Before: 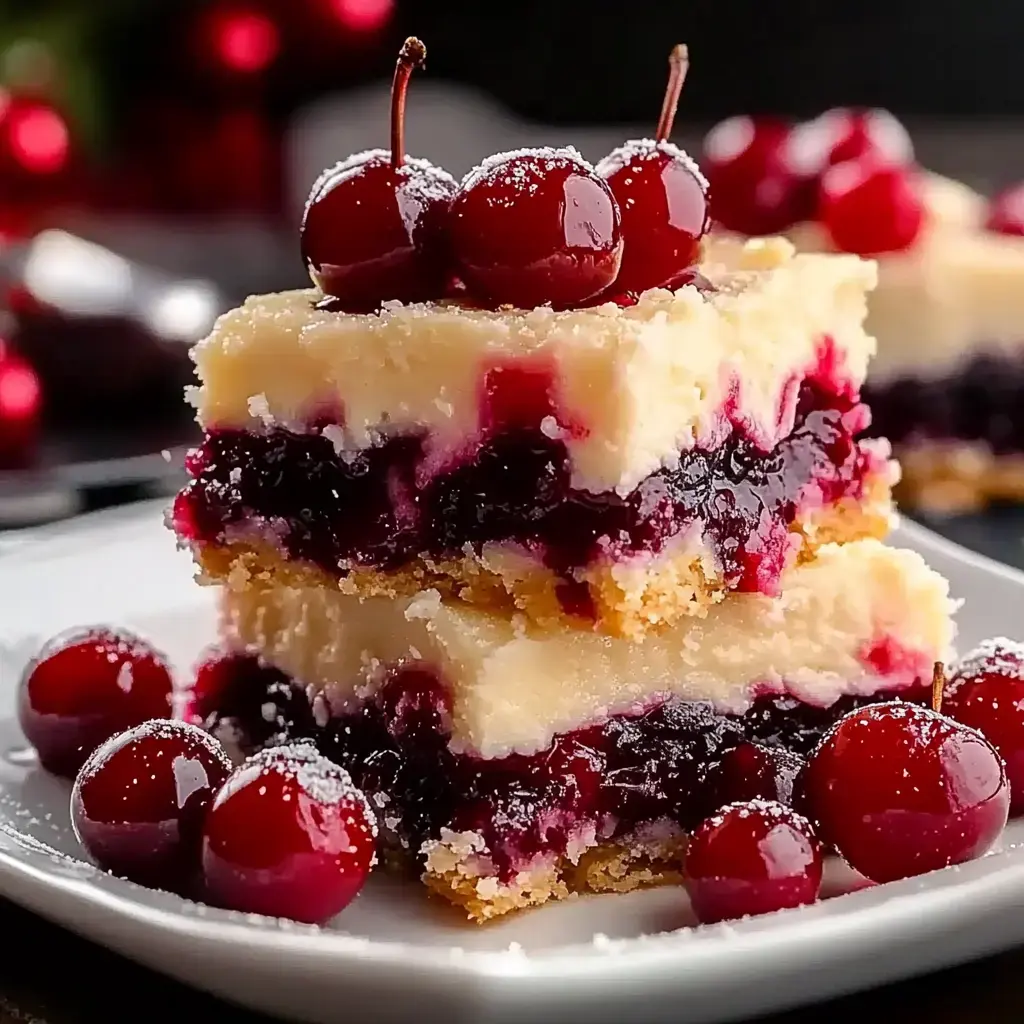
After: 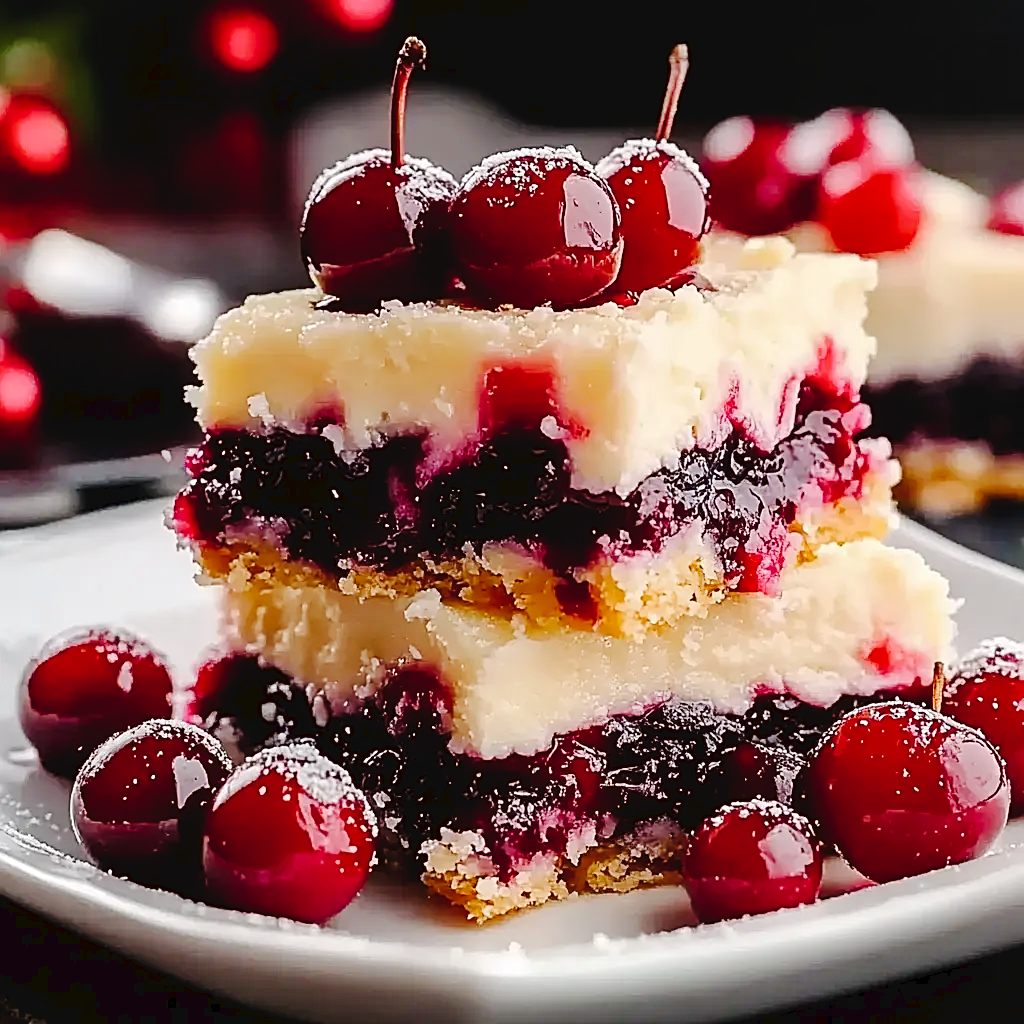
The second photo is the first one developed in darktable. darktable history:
contrast brightness saturation: saturation -0.05
tone curve: curves: ch0 [(0, 0) (0.003, 0.036) (0.011, 0.039) (0.025, 0.039) (0.044, 0.043) (0.069, 0.05) (0.1, 0.072) (0.136, 0.102) (0.177, 0.144) (0.224, 0.204) (0.277, 0.288) (0.335, 0.384) (0.399, 0.477) (0.468, 0.575) (0.543, 0.652) (0.623, 0.724) (0.709, 0.785) (0.801, 0.851) (0.898, 0.915) (1, 1)], preserve colors none
white balance: emerald 1
sharpen: on, module defaults
